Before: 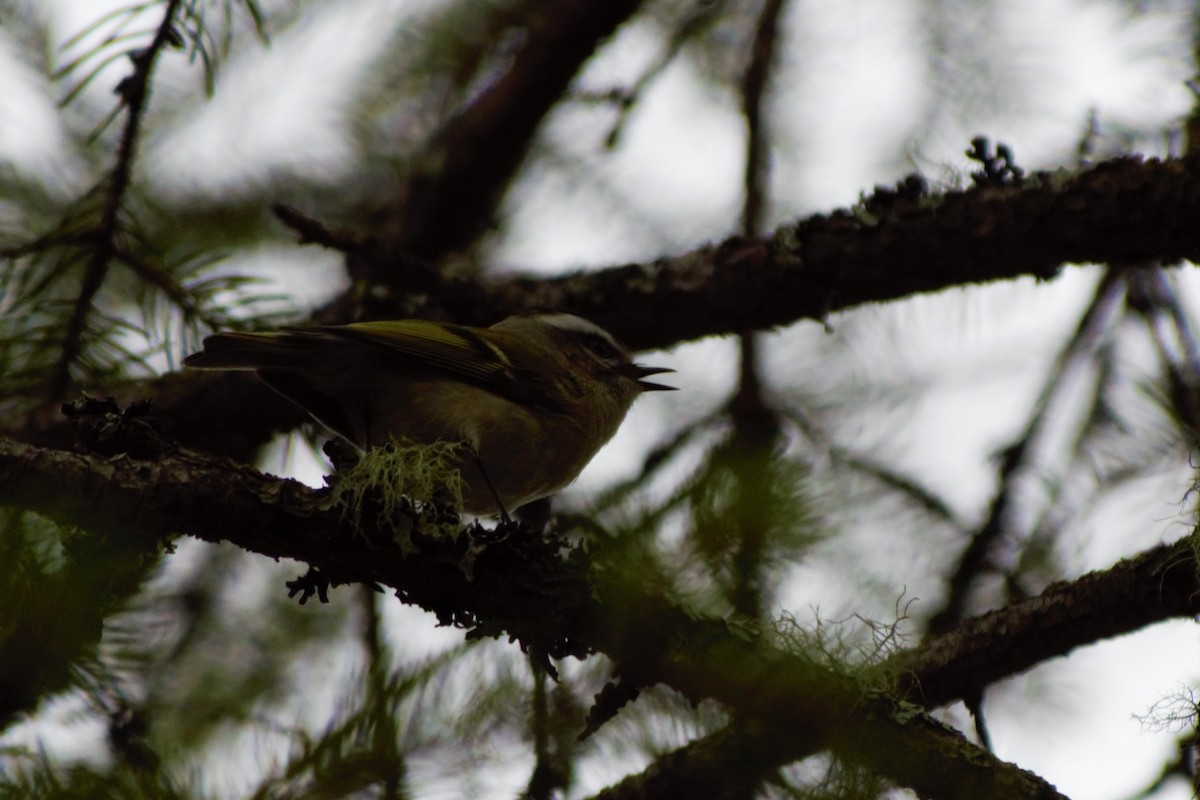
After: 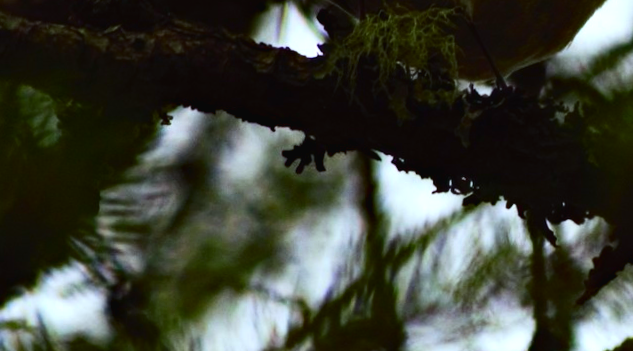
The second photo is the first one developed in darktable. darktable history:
contrast brightness saturation: contrast 0.21, brightness -0.11, saturation 0.21
exposure: black level correction -0.005, exposure 0.622 EV, compensate highlight preservation false
crop and rotate: top 54.778%, right 46.61%, bottom 0.159%
rotate and perspective: rotation -1°, crop left 0.011, crop right 0.989, crop top 0.025, crop bottom 0.975
white balance: red 0.925, blue 1.046
haze removal: compatibility mode true, adaptive false
